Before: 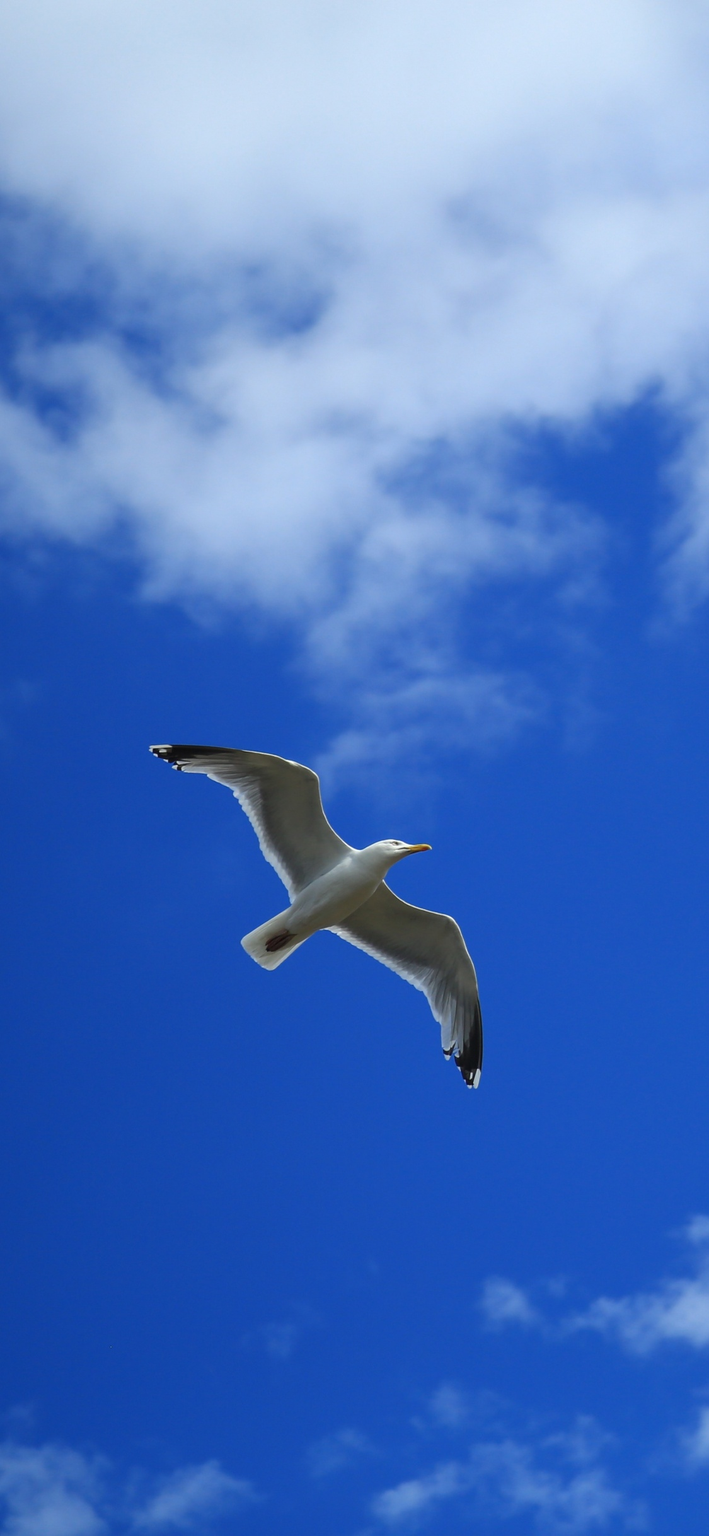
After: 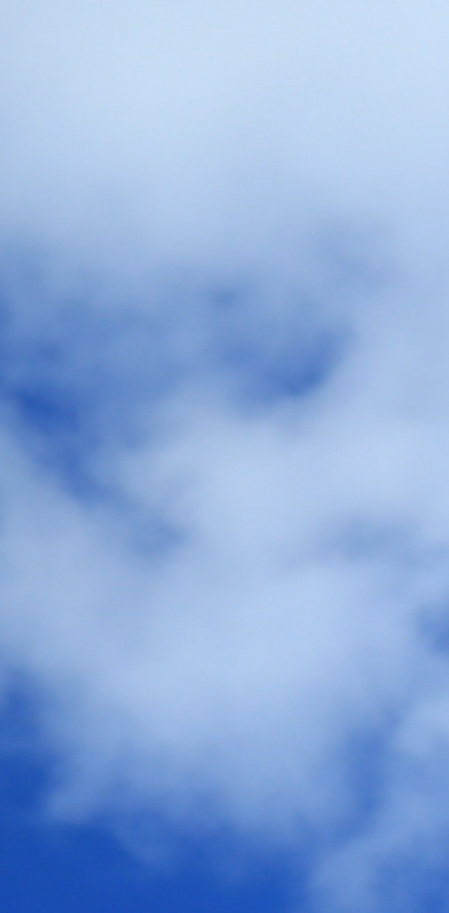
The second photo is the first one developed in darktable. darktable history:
crop: left 15.762%, top 5.437%, right 44.304%, bottom 57.051%
